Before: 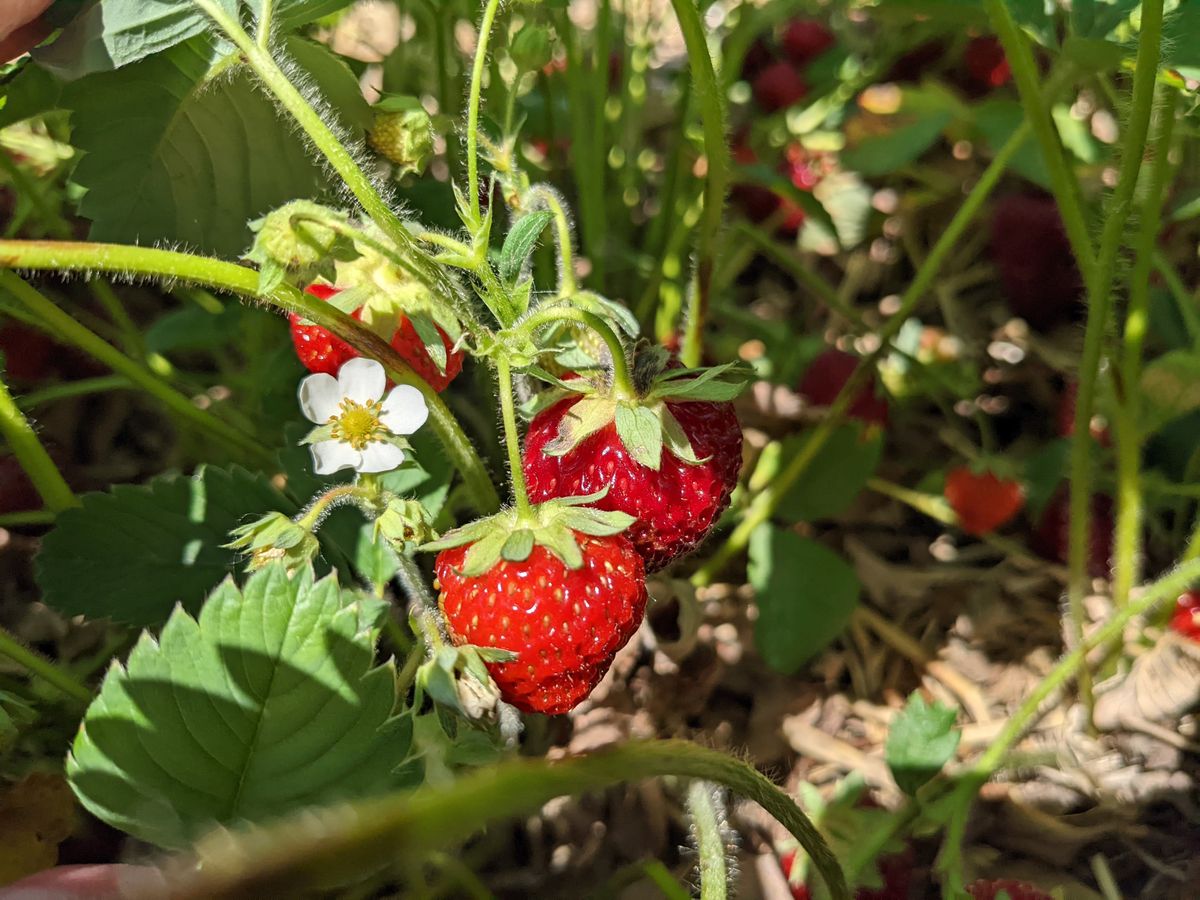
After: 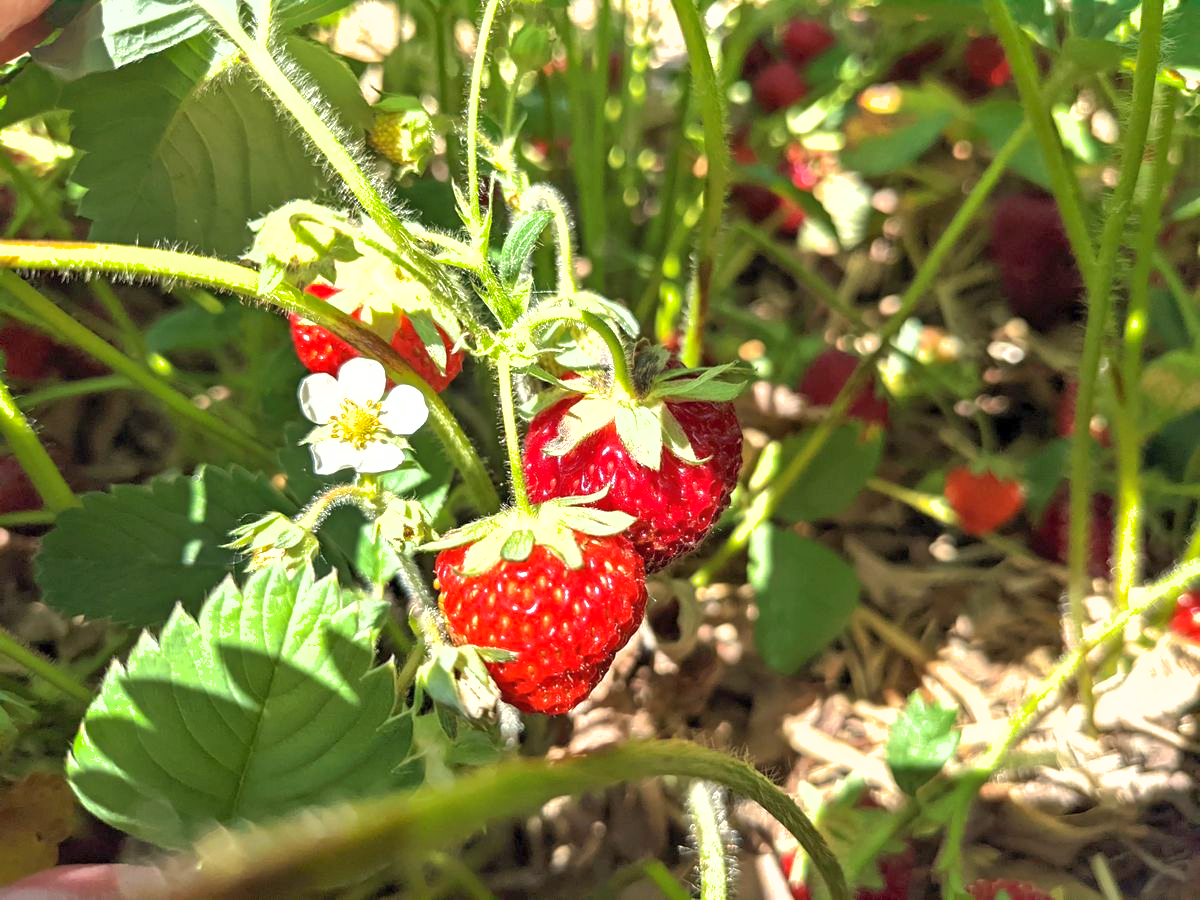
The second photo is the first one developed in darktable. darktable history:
shadows and highlights: on, module defaults
exposure: exposure 1 EV, compensate highlight preservation false
